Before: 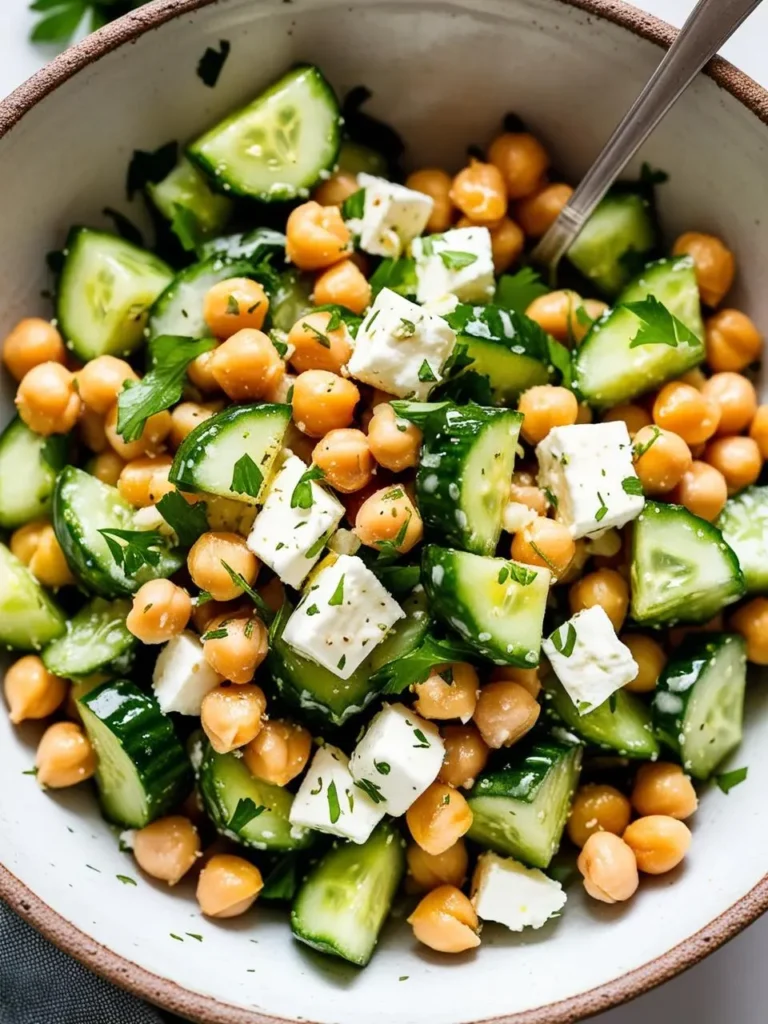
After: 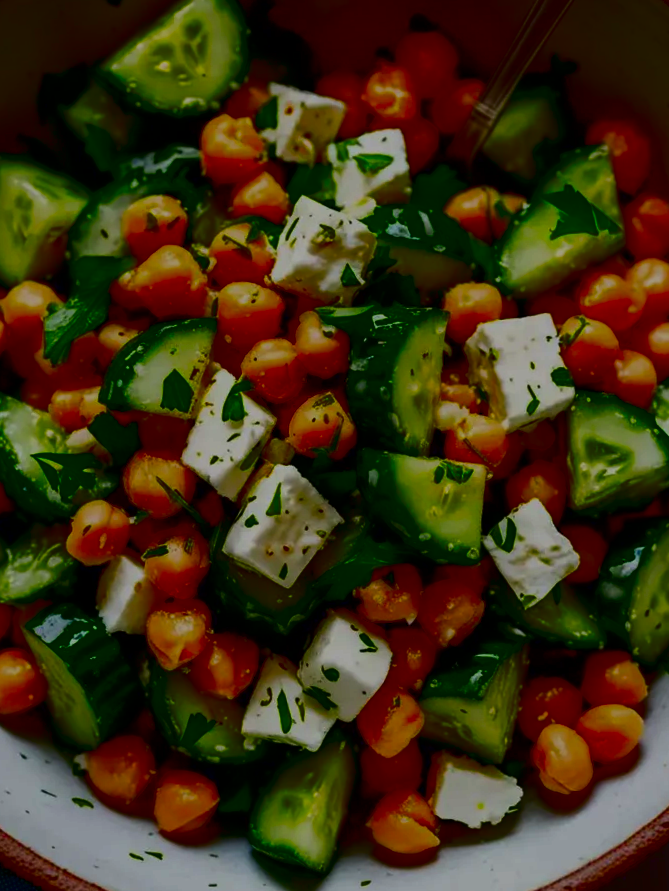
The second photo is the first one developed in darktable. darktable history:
contrast brightness saturation: brightness -0.994, saturation 0.986
exposure: black level correction 0.011, exposure -0.482 EV, compensate highlight preservation false
crop and rotate: angle 3.69°, left 5.529%, top 5.695%
color correction: highlights b* 0.009
